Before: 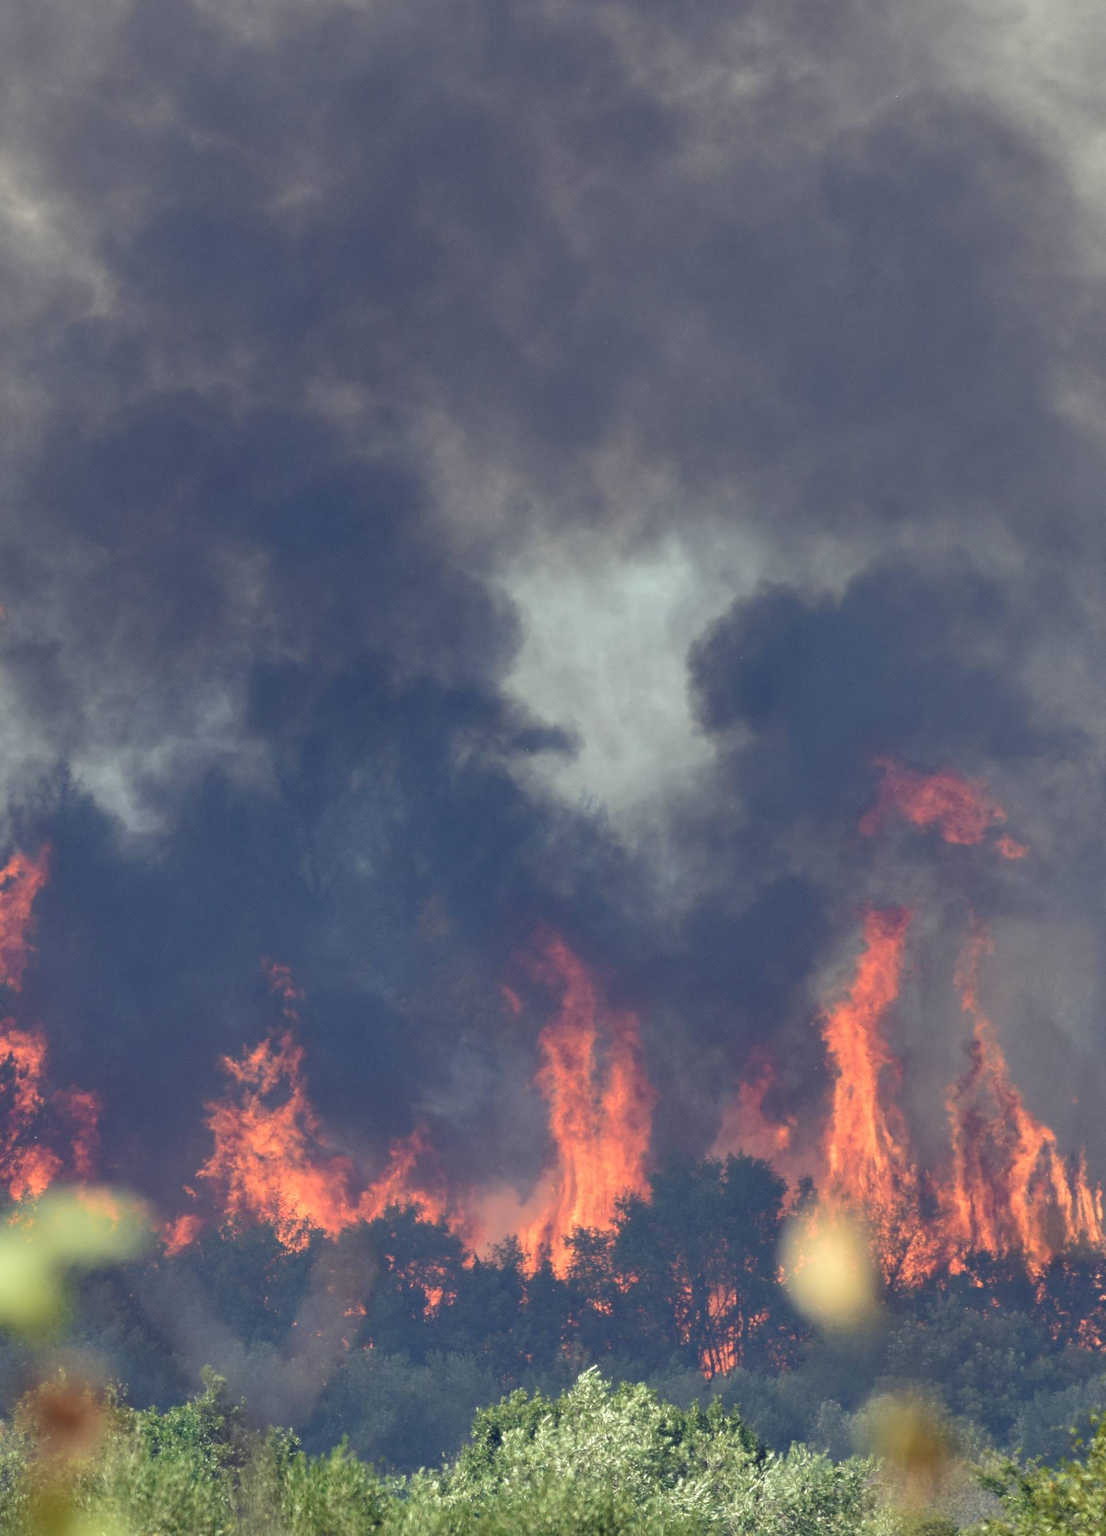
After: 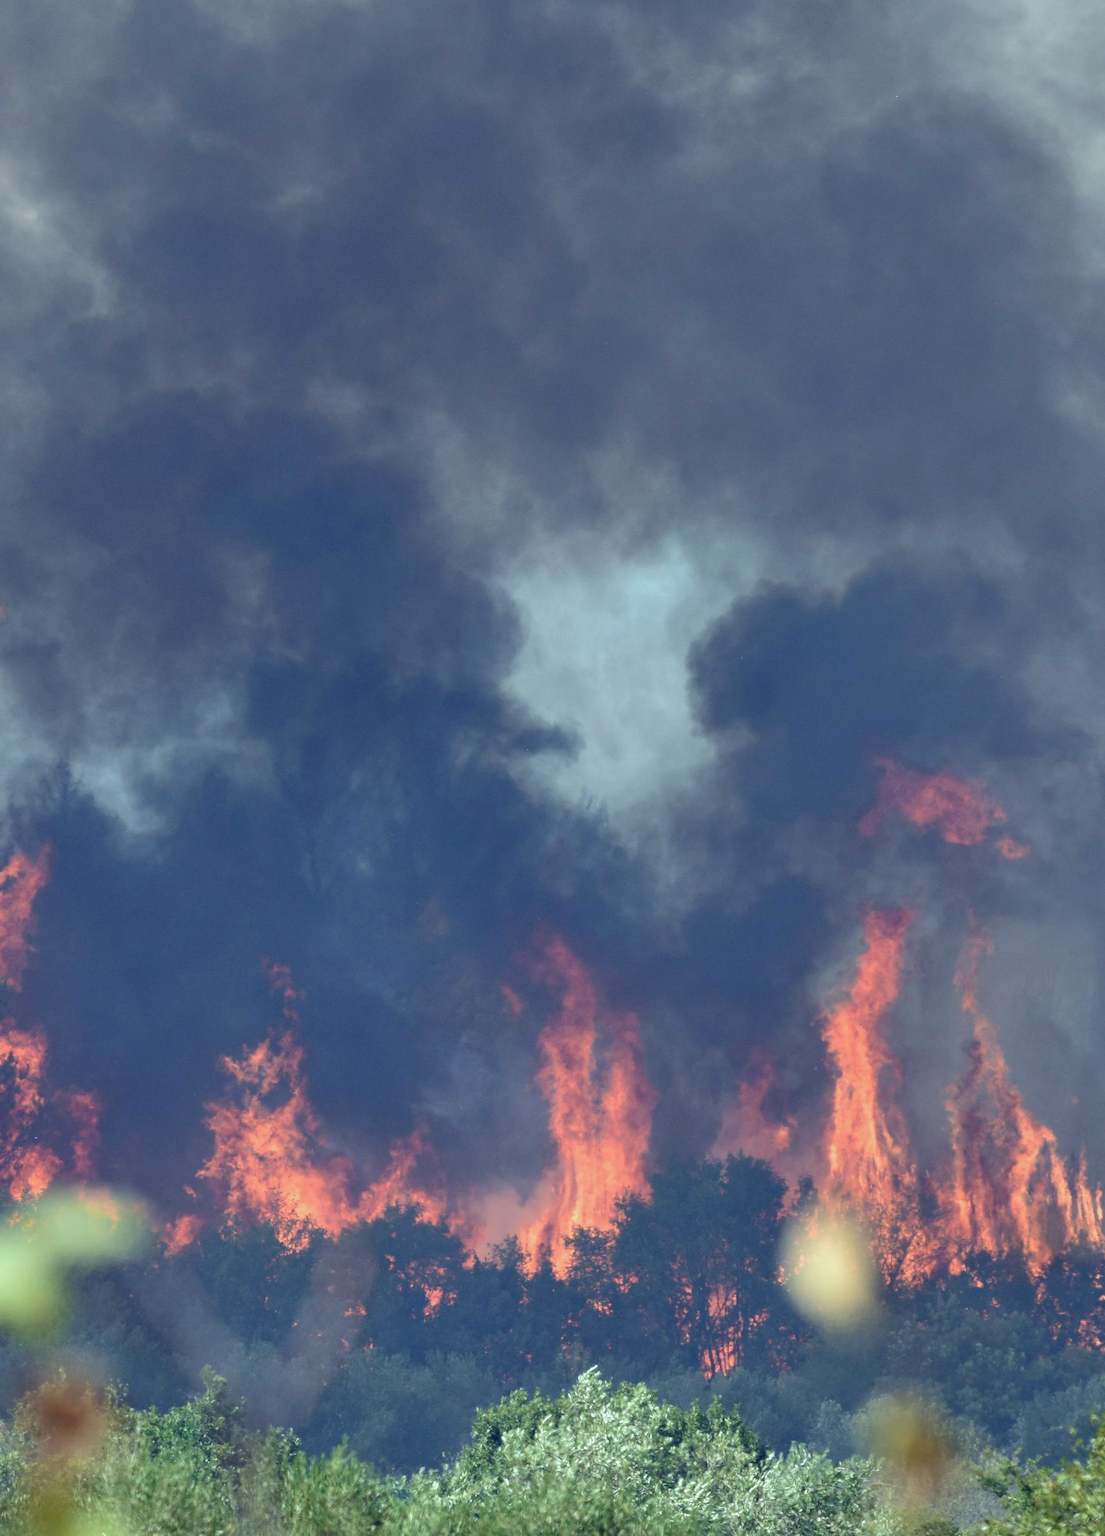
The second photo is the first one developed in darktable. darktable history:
color calibration: illuminant F (fluorescent), F source F9 (Cool White Deluxe 4150 K) – high CRI, x 0.375, y 0.373, temperature 4151.6 K
